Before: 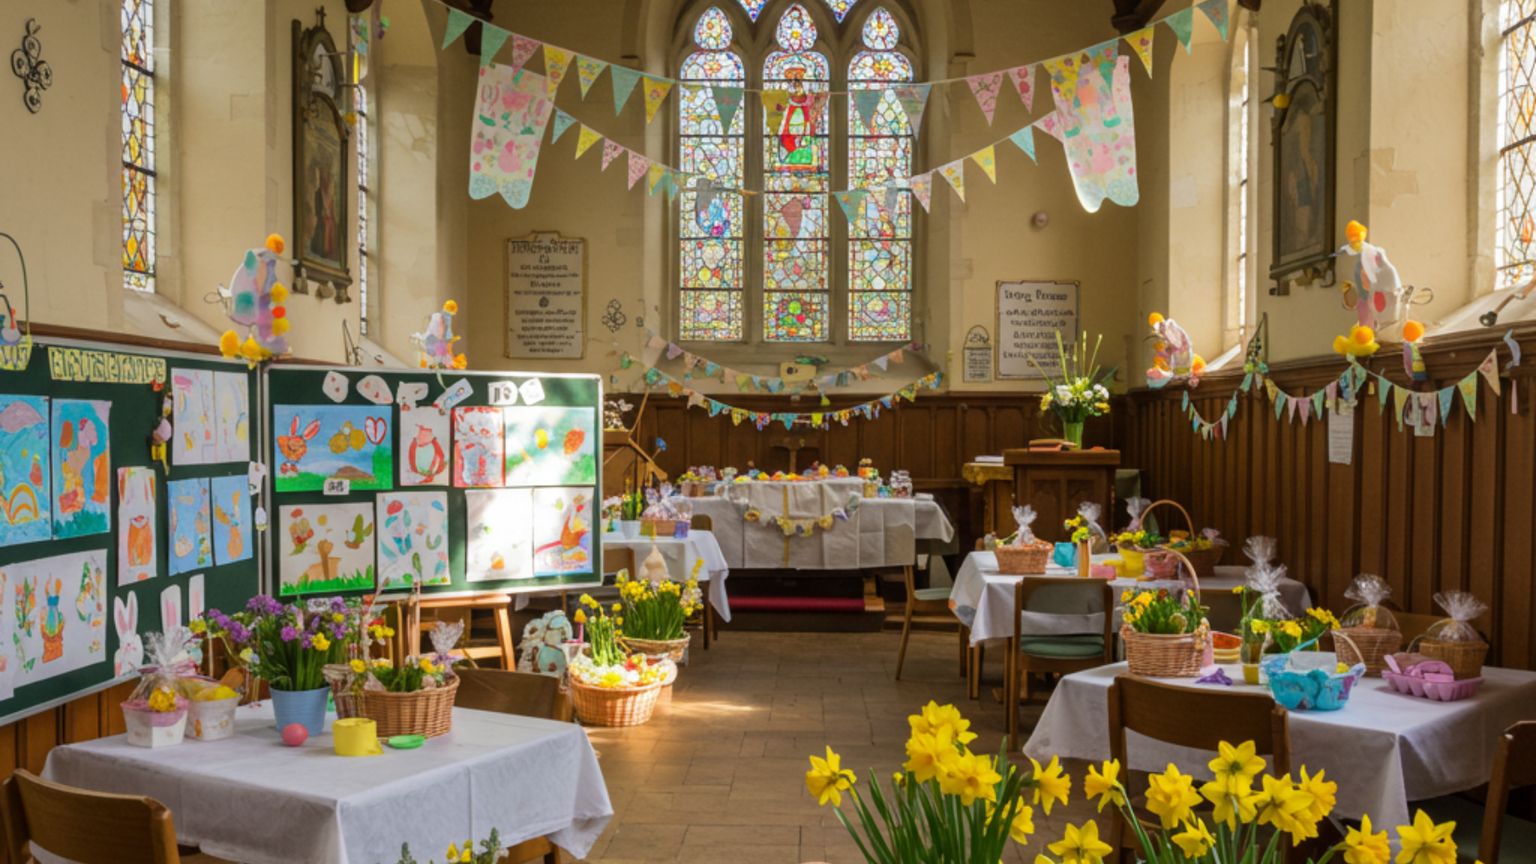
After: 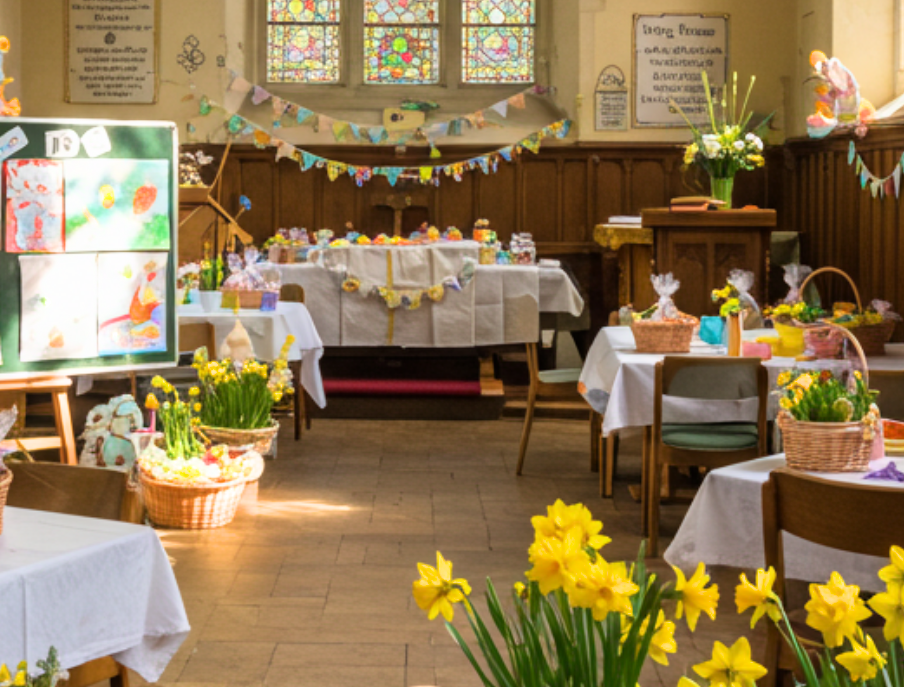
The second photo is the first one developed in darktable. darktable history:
crop and rotate: left 29.237%, top 31.152%, right 19.807%
filmic rgb: black relative exposure -11.35 EV, white relative exposure 3.22 EV, hardness 6.76, color science v6 (2022)
exposure: exposure 0.6 EV, compensate highlight preservation false
